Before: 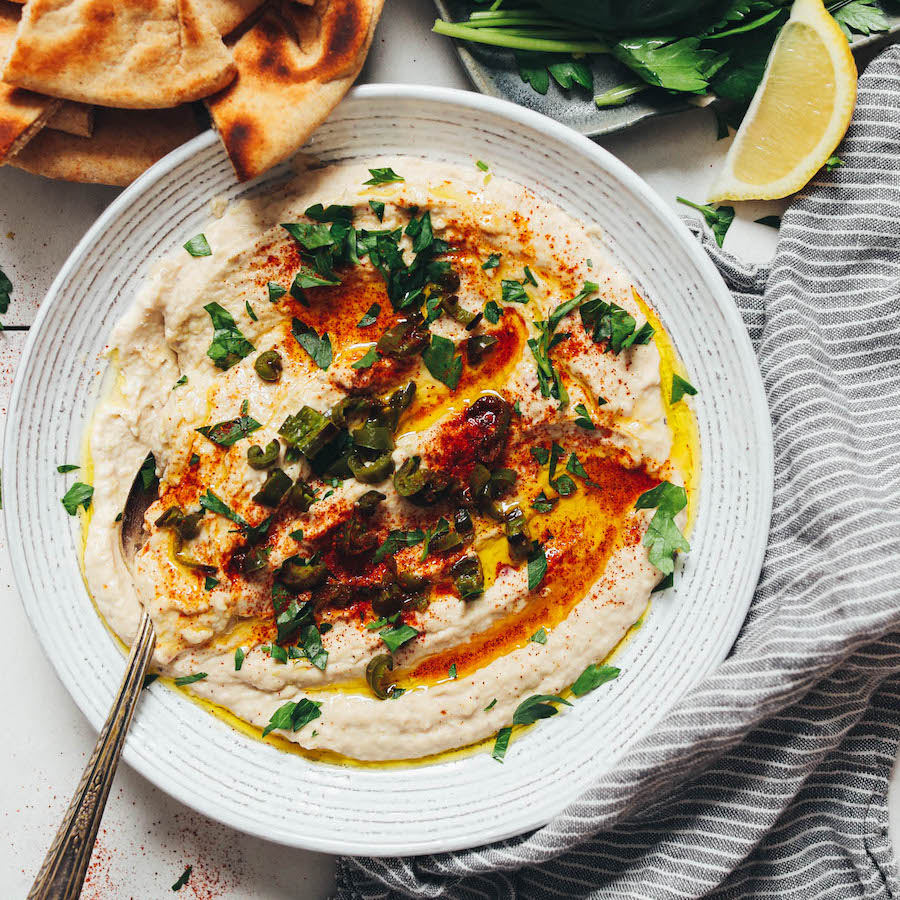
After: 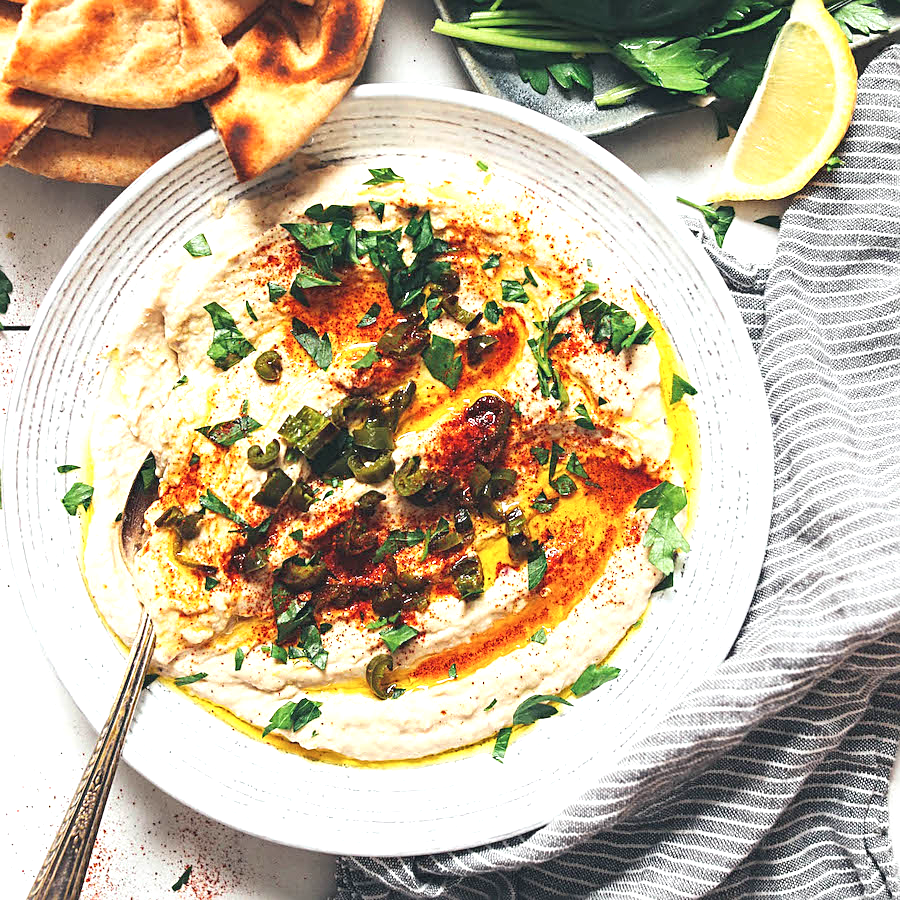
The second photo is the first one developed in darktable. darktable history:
sharpen: on, module defaults
exposure: exposure 0.95 EV, compensate highlight preservation false
contrast brightness saturation: contrast -0.1, saturation -0.1
